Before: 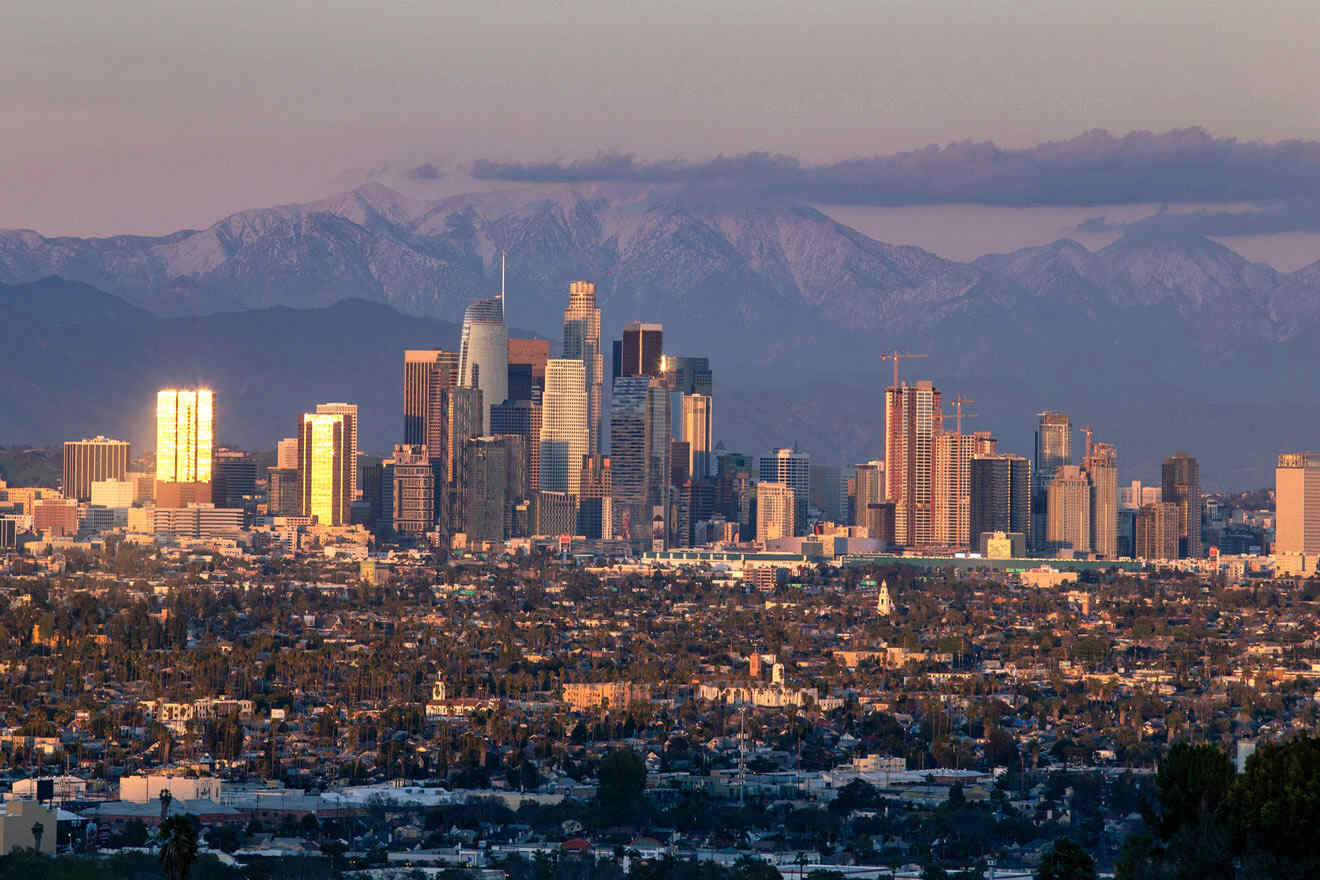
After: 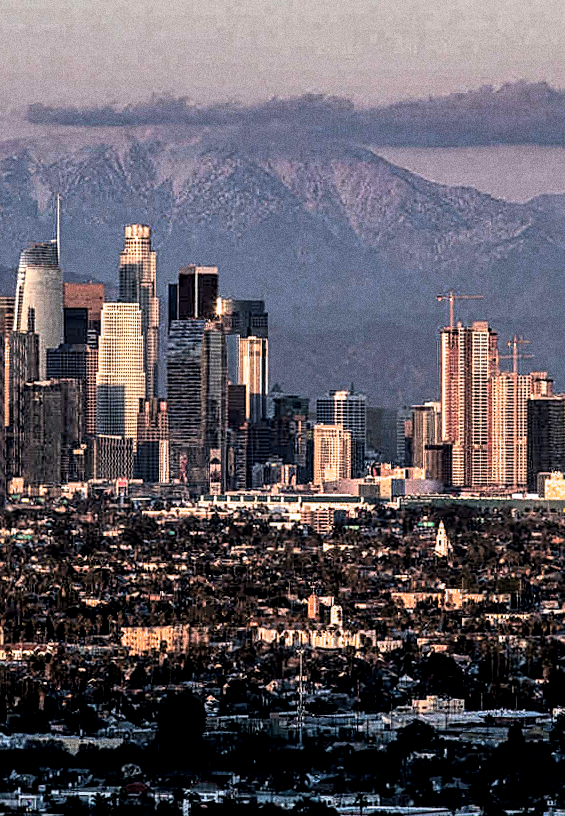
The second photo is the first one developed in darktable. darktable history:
local contrast: highlights 40%, shadows 60%, detail 136%, midtone range 0.514
crop: left 33.452%, top 6.025%, right 23.155%
contrast brightness saturation: saturation -0.05
filmic rgb: black relative exposure -8.2 EV, white relative exposure 2.2 EV, threshold 3 EV, hardness 7.11, latitude 85.74%, contrast 1.696, highlights saturation mix -4%, shadows ↔ highlights balance -2.69%, color science v5 (2021), contrast in shadows safe, contrast in highlights safe, enable highlight reconstruction true
sharpen: on, module defaults
rotate and perspective: rotation -0.45°, automatic cropping original format, crop left 0.008, crop right 0.992, crop top 0.012, crop bottom 0.988
grain: coarseness 0.09 ISO, strength 40%
